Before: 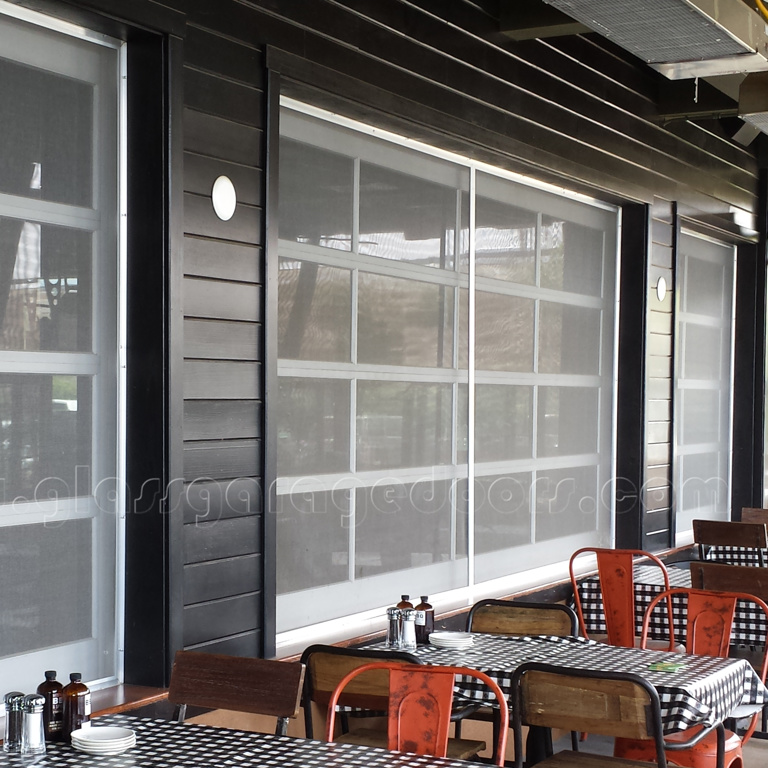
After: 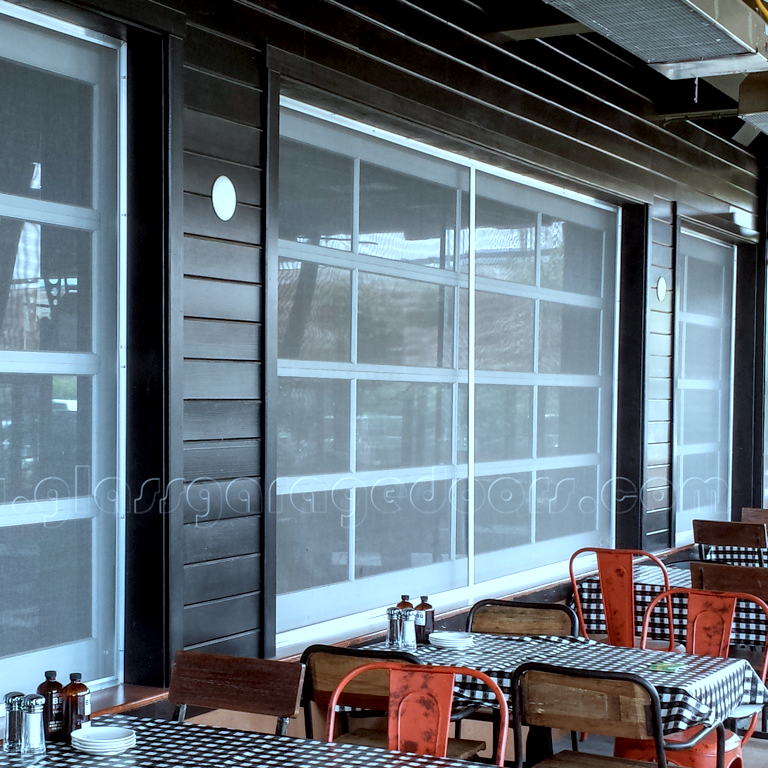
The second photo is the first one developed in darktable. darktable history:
local contrast: on, module defaults
color correction: highlights a* -9.73, highlights b* -21.22
exposure: black level correction 0.007, exposure 0.159 EV, compensate highlight preservation false
